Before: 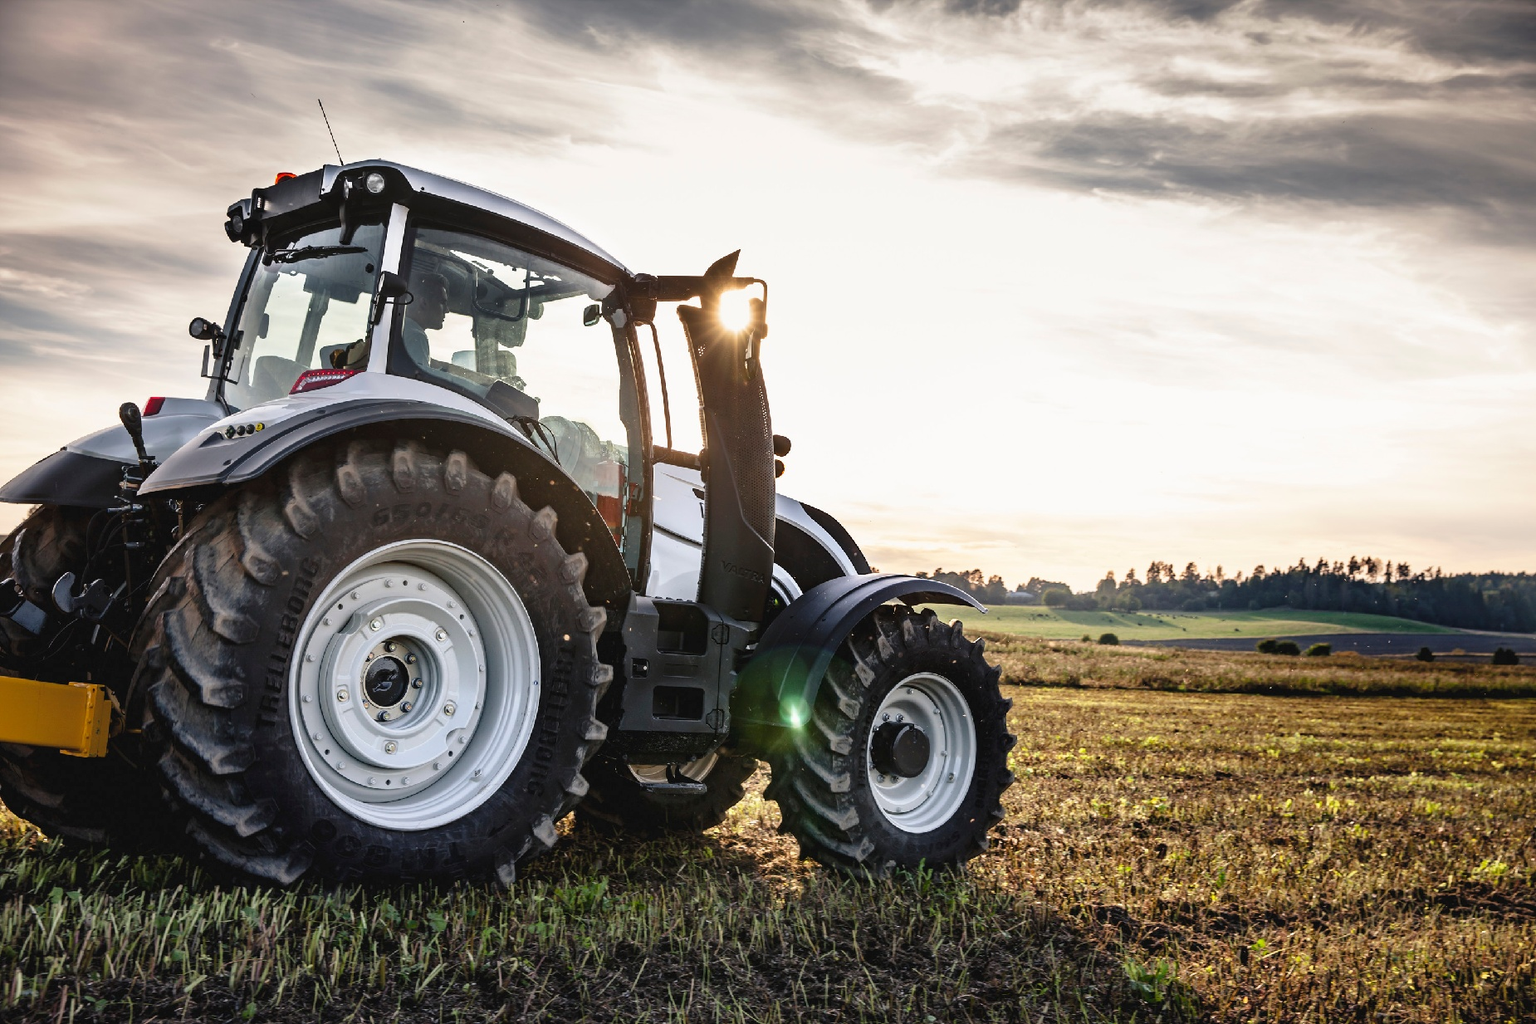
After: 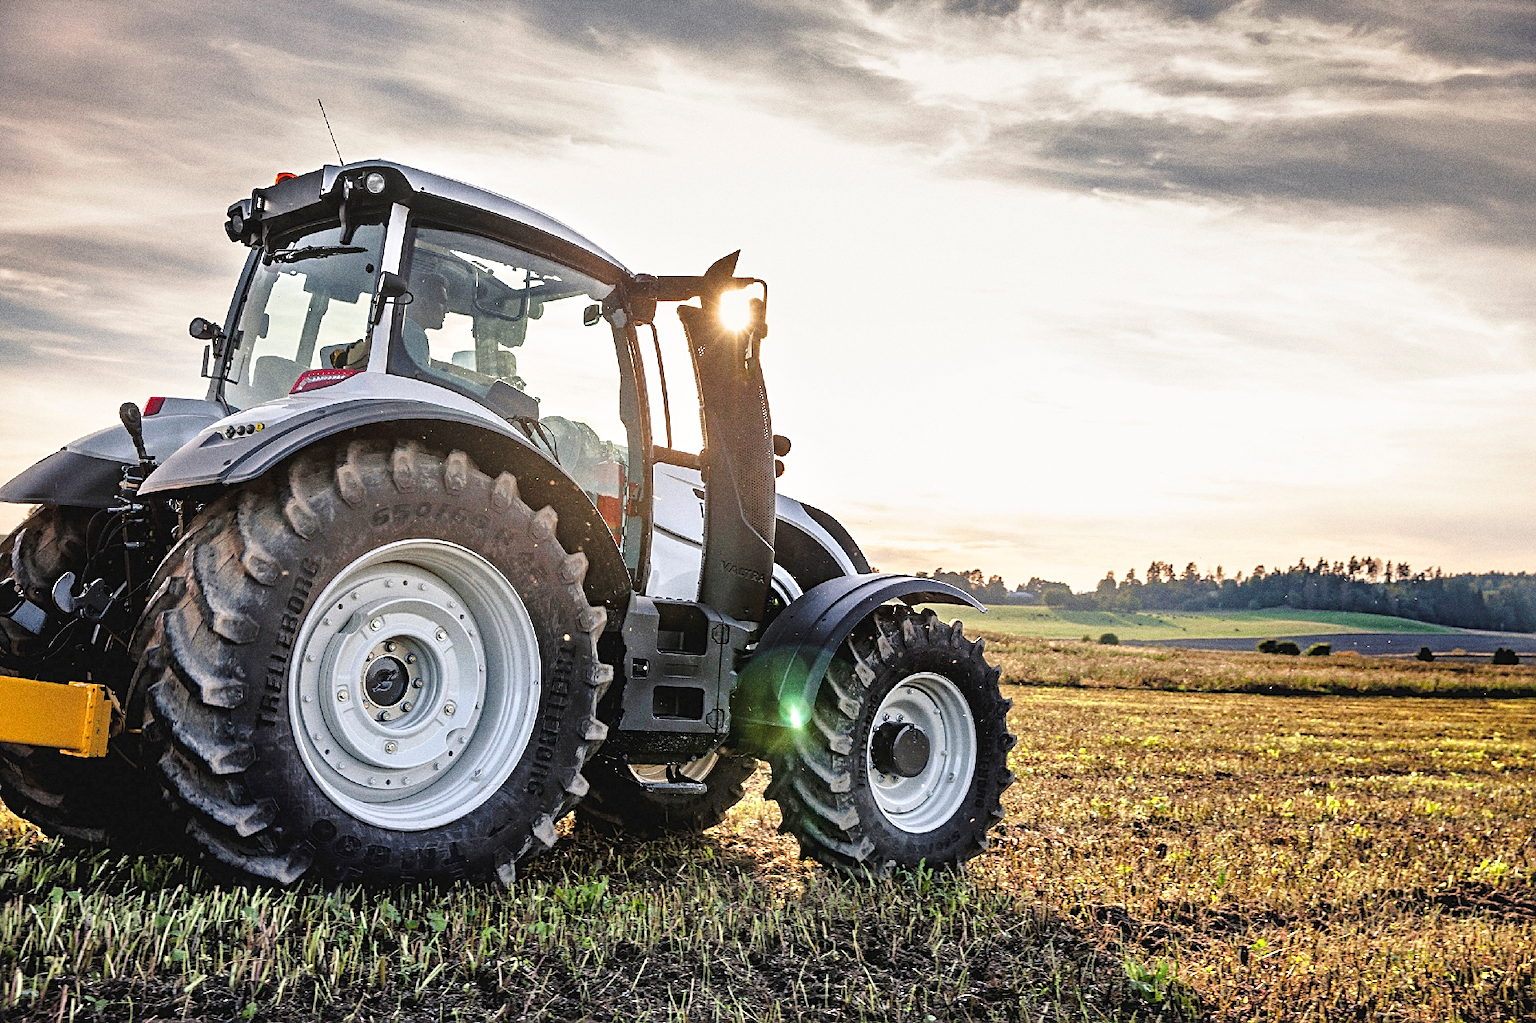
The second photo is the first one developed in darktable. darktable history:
grain: coarseness 0.09 ISO, strength 40%
sharpen: on, module defaults
tone equalizer: -7 EV 0.15 EV, -6 EV 0.6 EV, -5 EV 1.15 EV, -4 EV 1.33 EV, -3 EV 1.15 EV, -2 EV 0.6 EV, -1 EV 0.15 EV, mask exposure compensation -0.5 EV
